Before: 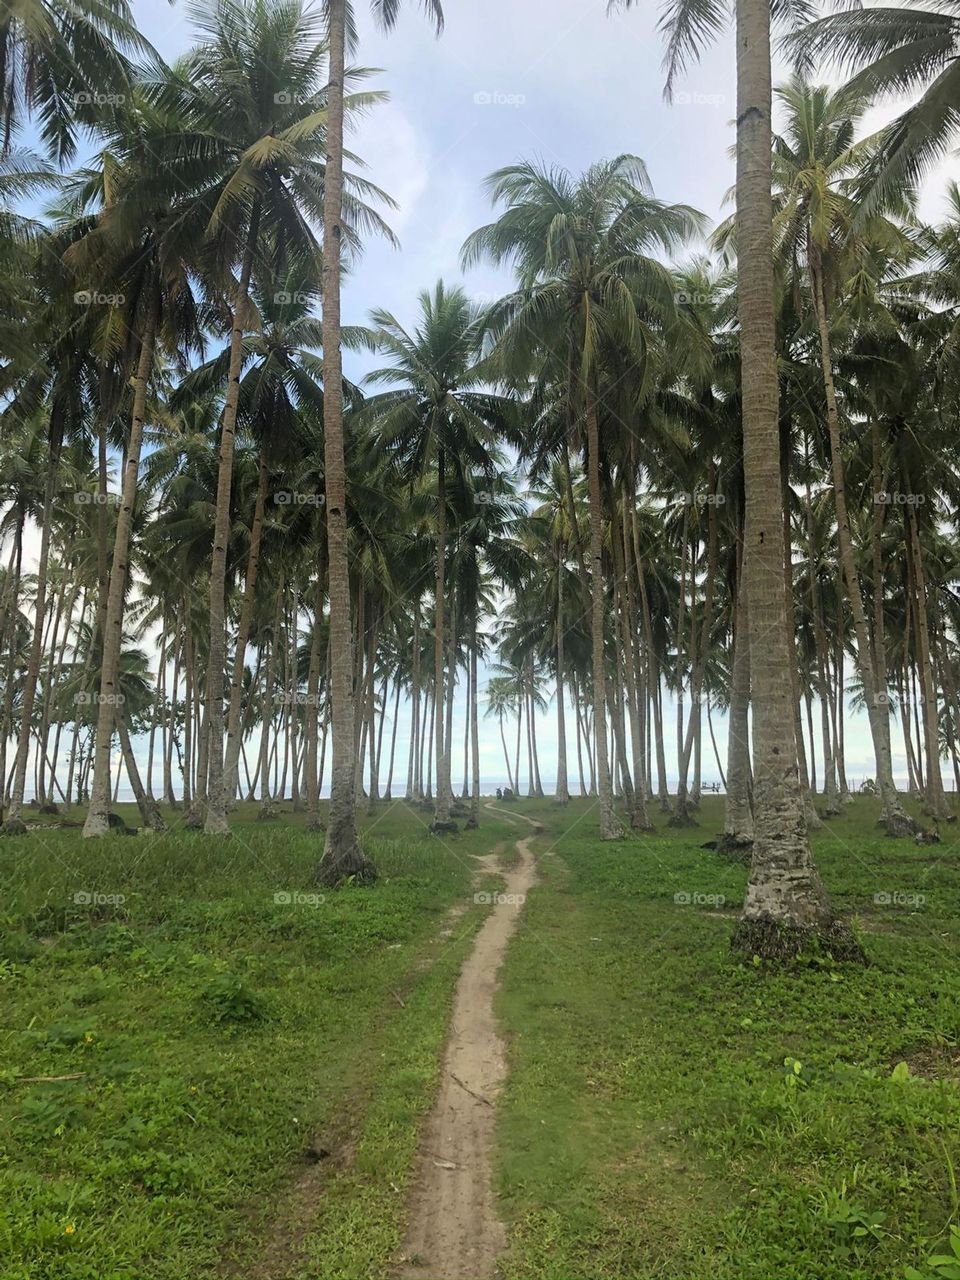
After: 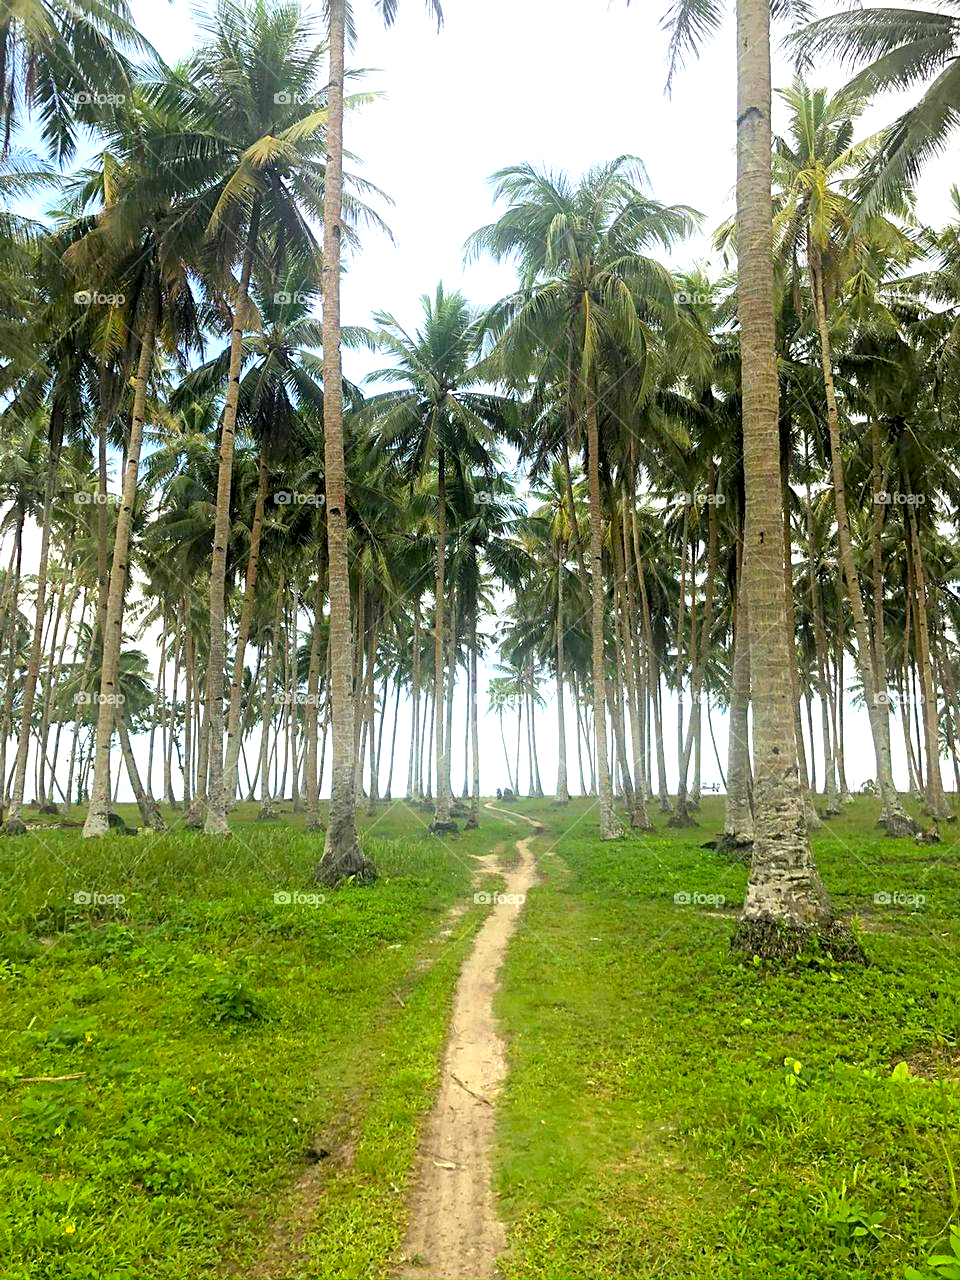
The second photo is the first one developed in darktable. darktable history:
exposure: black level correction 0, exposure 1.2 EV, compensate exposure bias true, compensate highlight preservation false
sharpen: amount 0.209
color balance rgb: power › hue 63.25°, global offset › luminance -1.419%, perceptual saturation grading › global saturation 25.123%, global vibrance 20%
